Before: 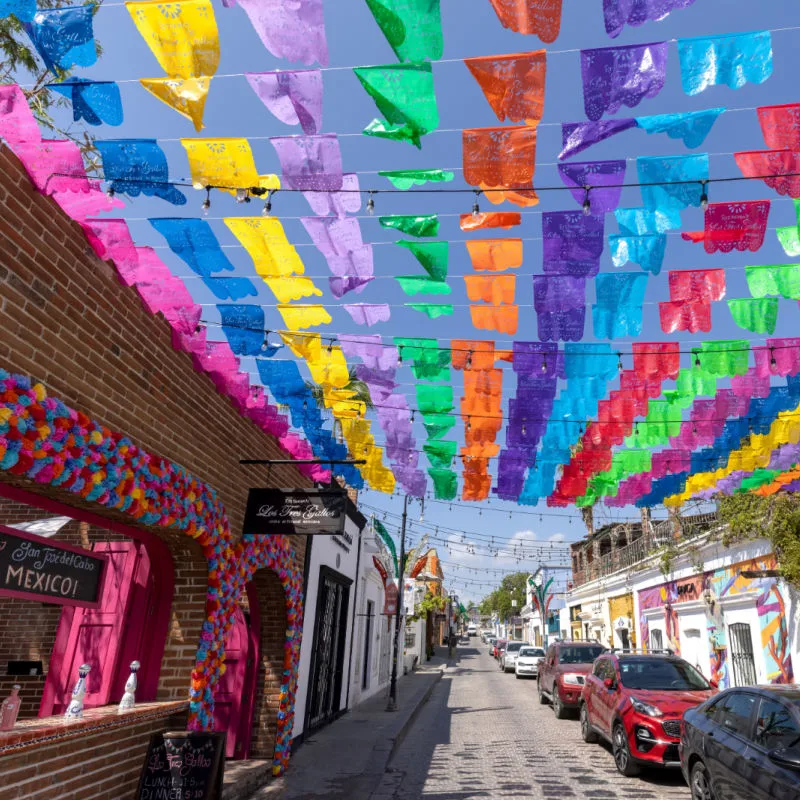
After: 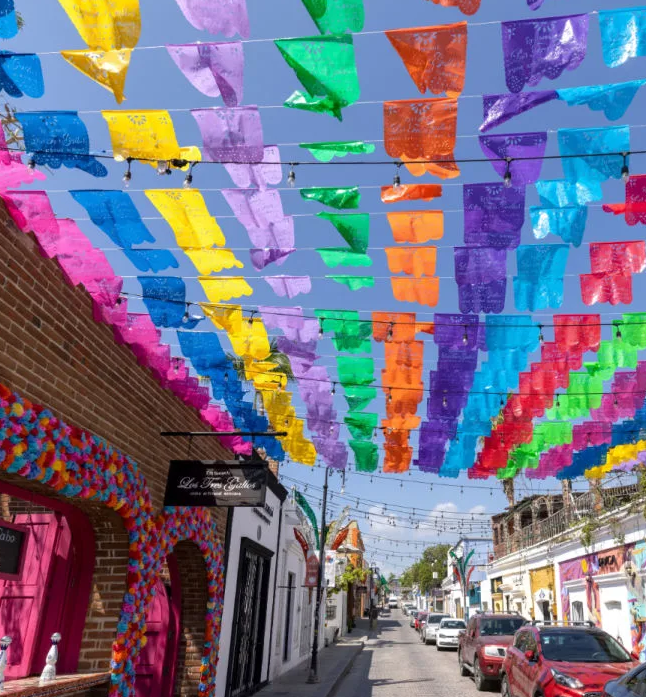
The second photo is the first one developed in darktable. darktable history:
crop: left 9.911%, top 3.609%, right 9.297%, bottom 9.156%
